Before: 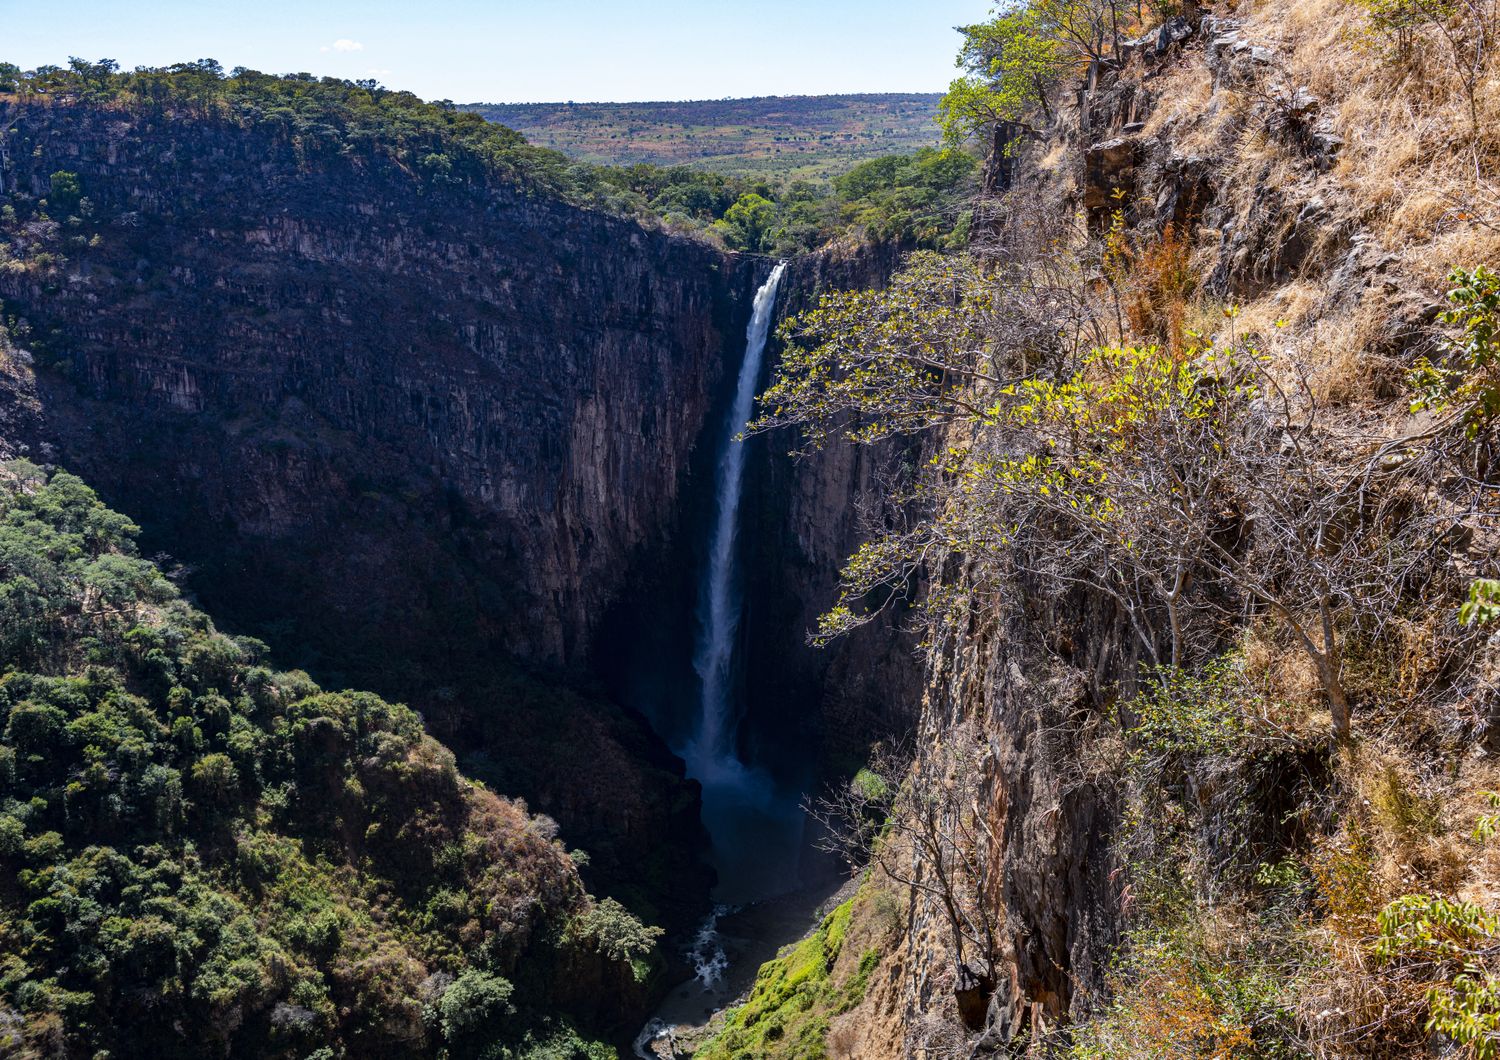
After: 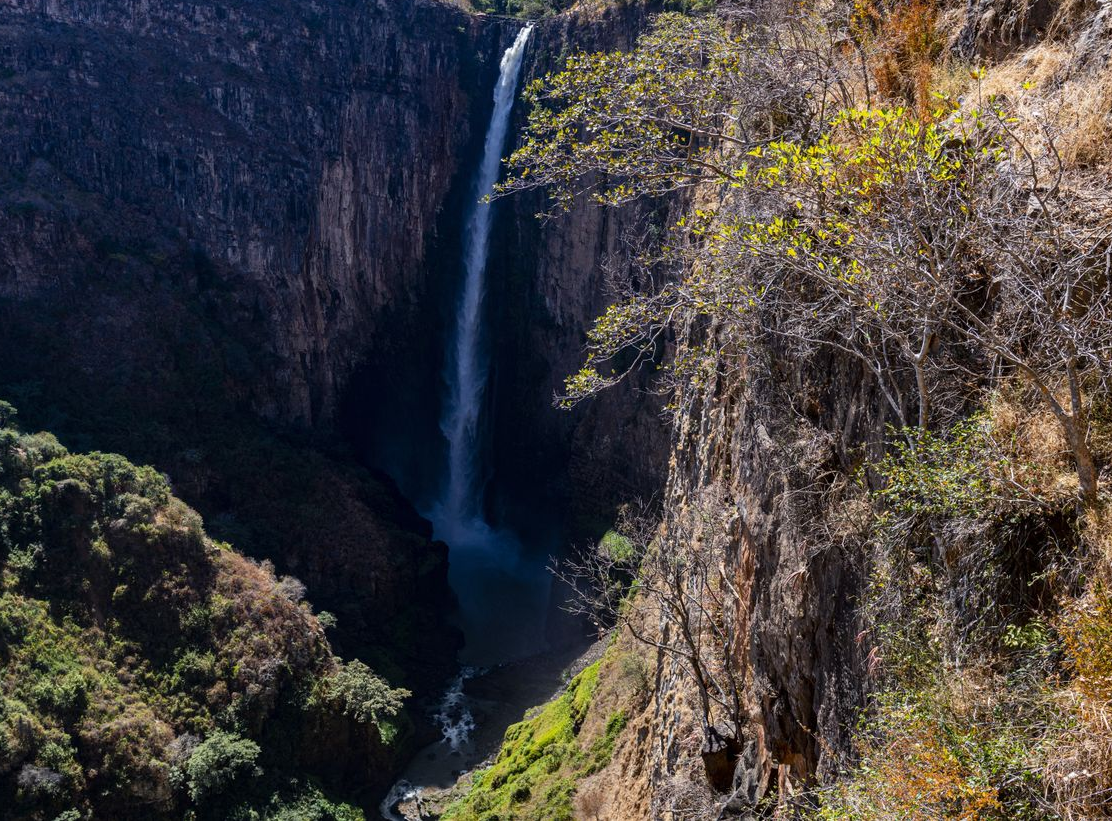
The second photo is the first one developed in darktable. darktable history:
crop: left 16.876%, top 22.475%, right 8.936%
